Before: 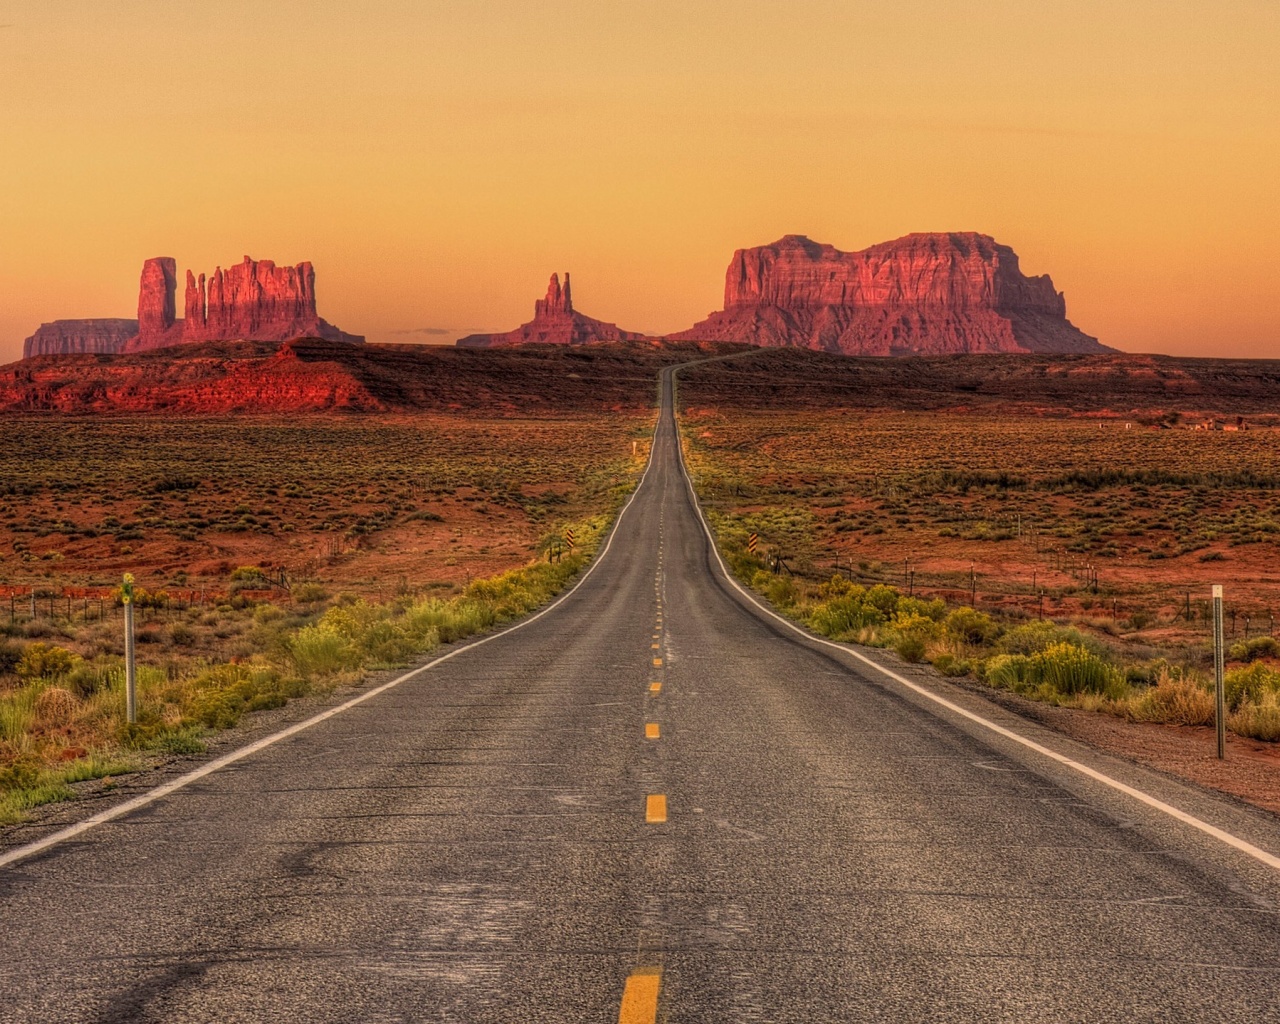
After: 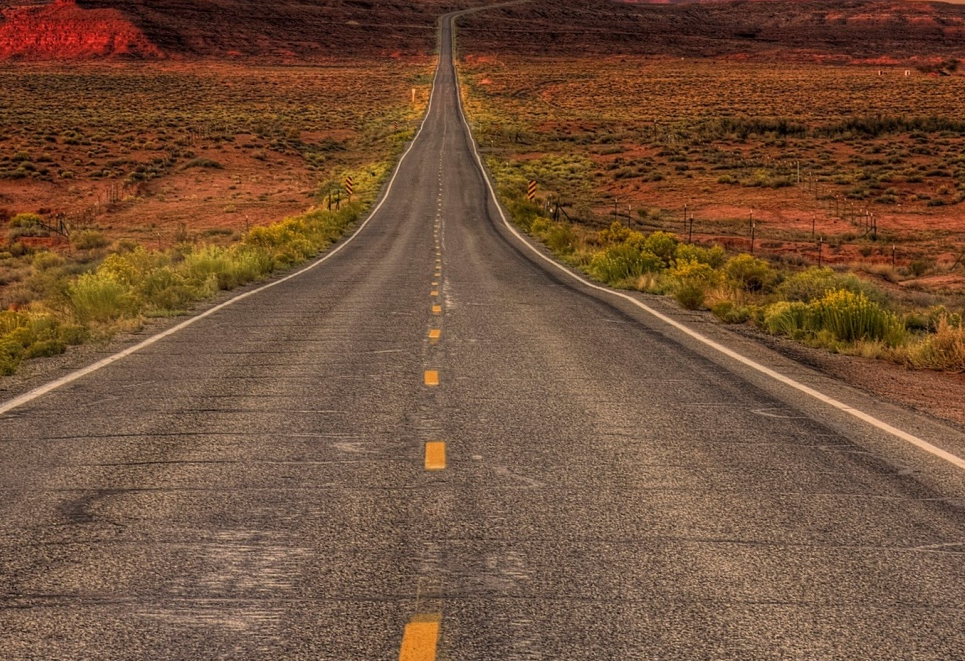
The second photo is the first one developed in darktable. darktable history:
crop and rotate: left 17.271%, top 34.538%, right 7.277%, bottom 0.902%
